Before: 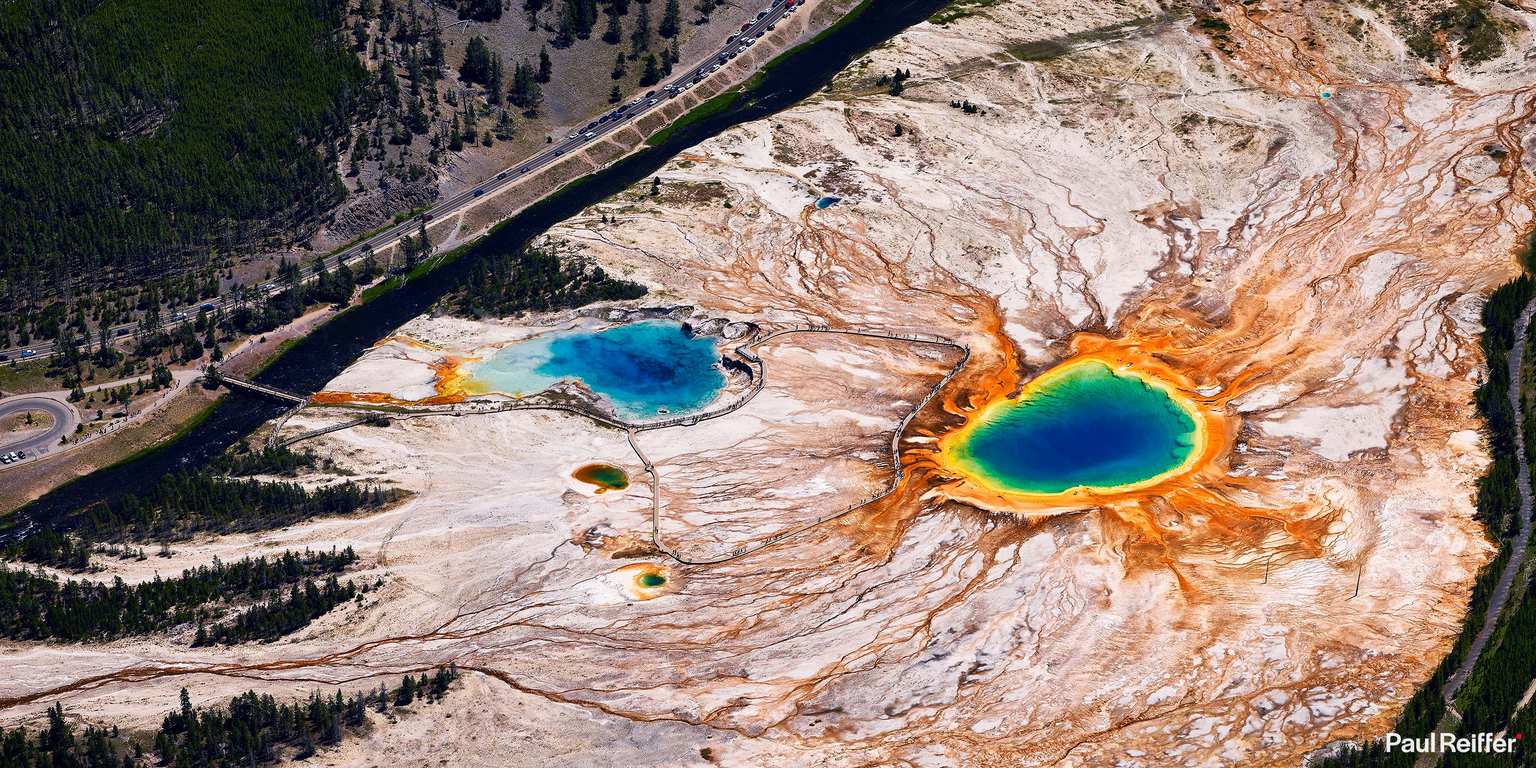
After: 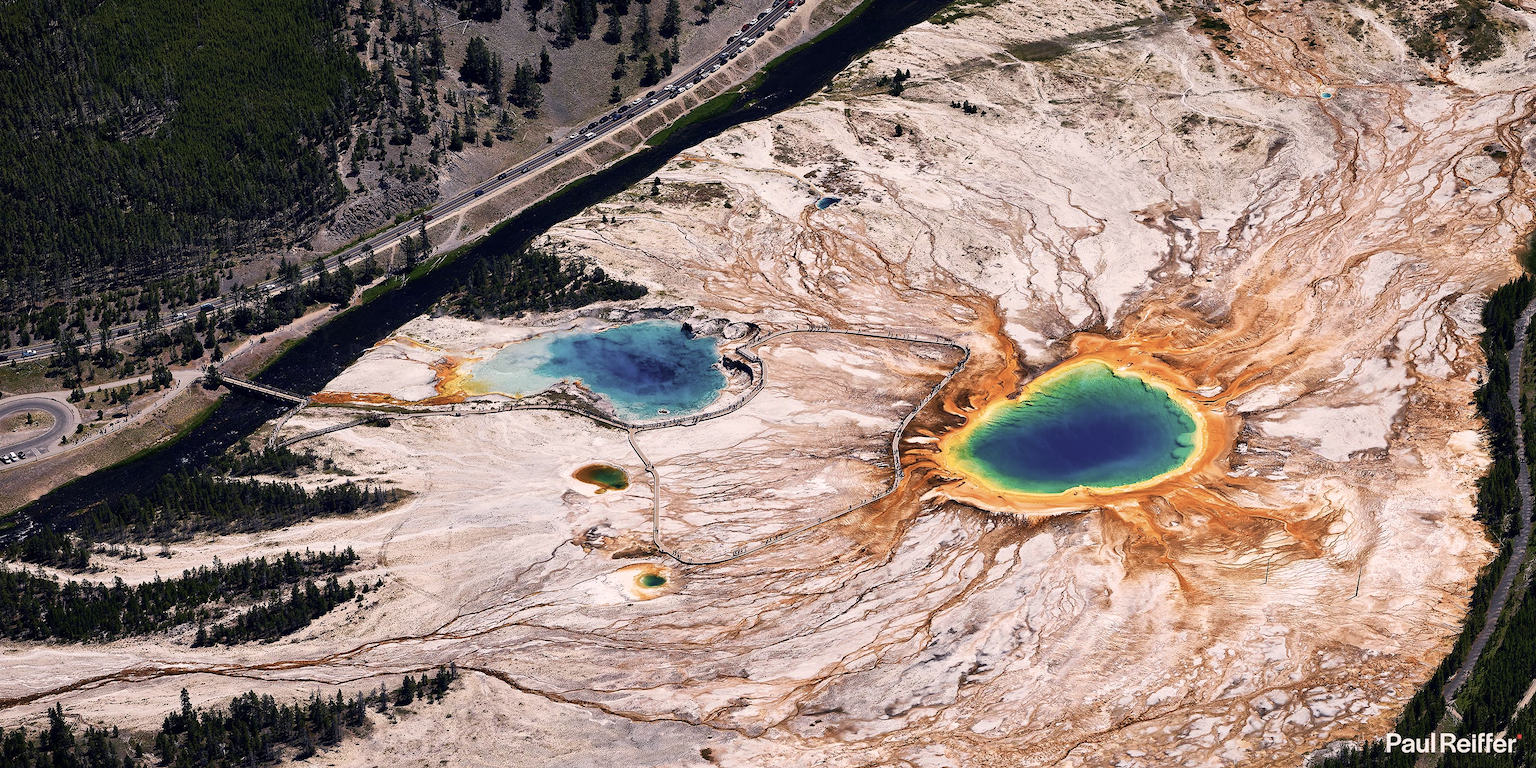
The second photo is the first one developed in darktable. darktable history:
color correction: highlights a* 5.59, highlights b* 5.24, saturation 0.68
